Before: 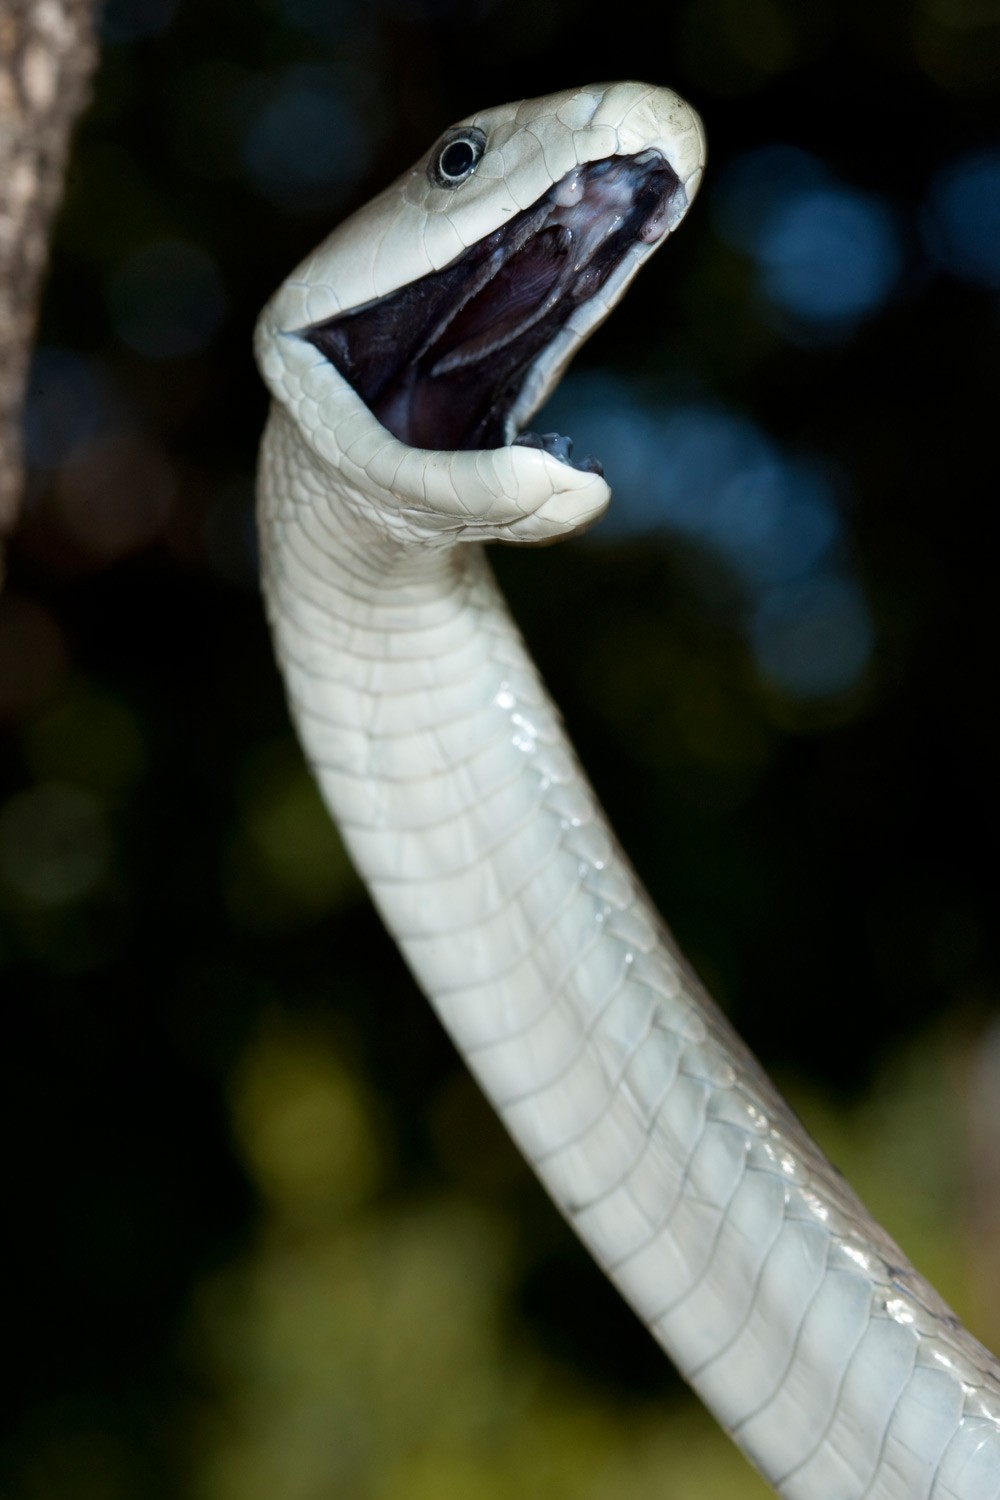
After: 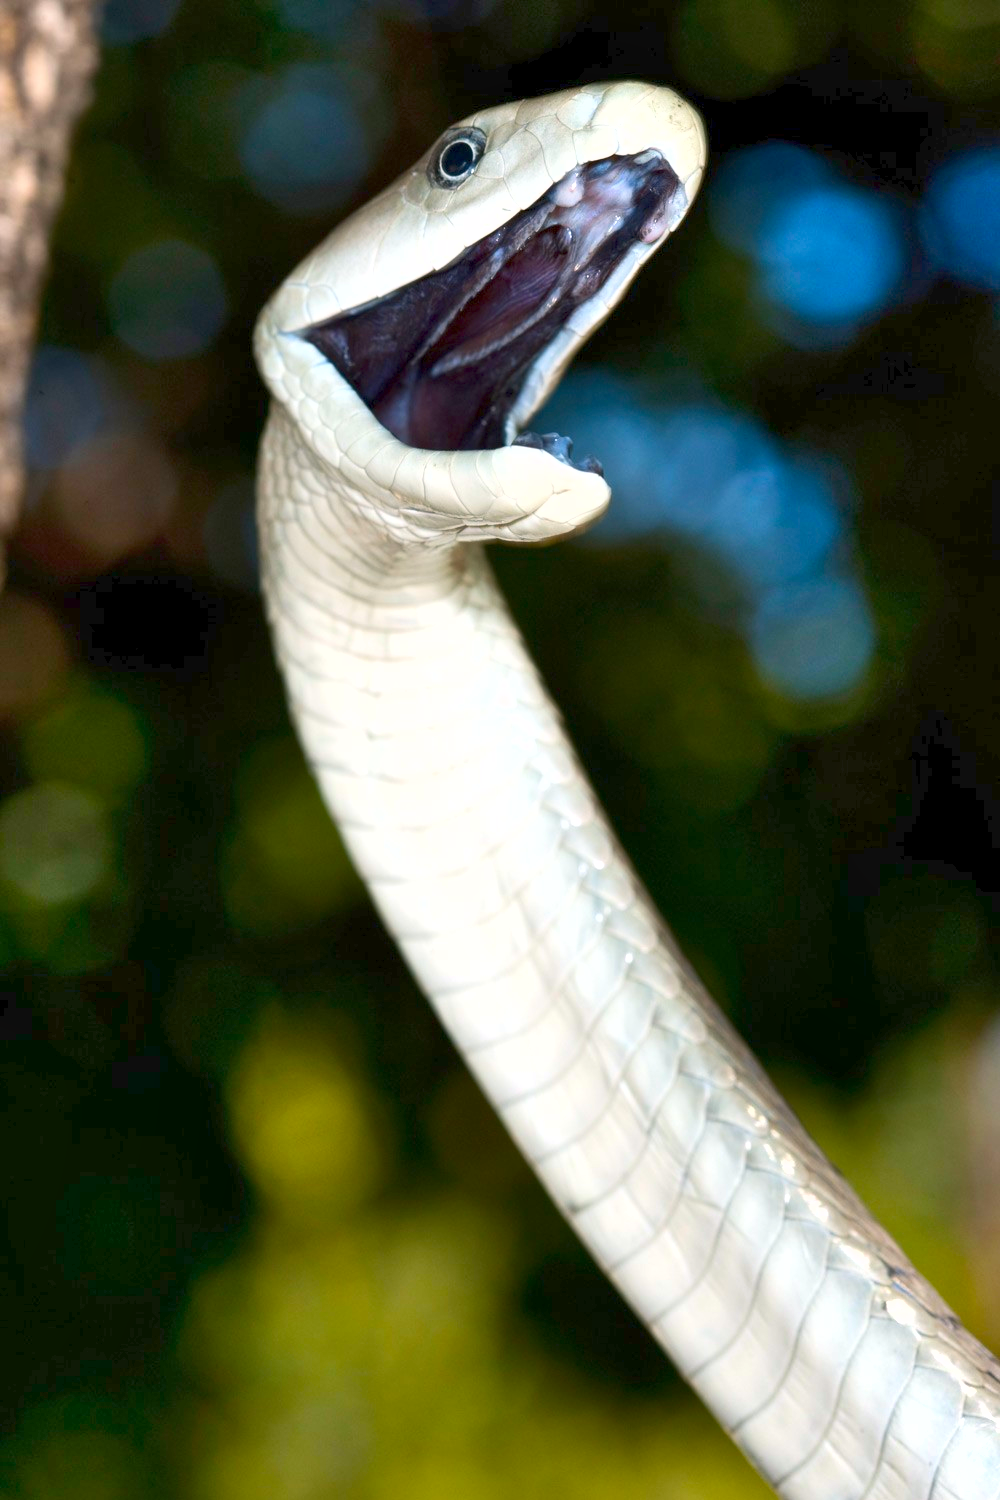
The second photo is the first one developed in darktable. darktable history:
exposure: exposure 1 EV, compensate highlight preservation false
shadows and highlights: soften with gaussian
color balance rgb: highlights gain › chroma 0.975%, highlights gain › hue 28.87°, perceptual saturation grading › global saturation 29.906%, perceptual brilliance grading › global brilliance 14.945%, perceptual brilliance grading › shadows -34.422%, contrast -29.879%
